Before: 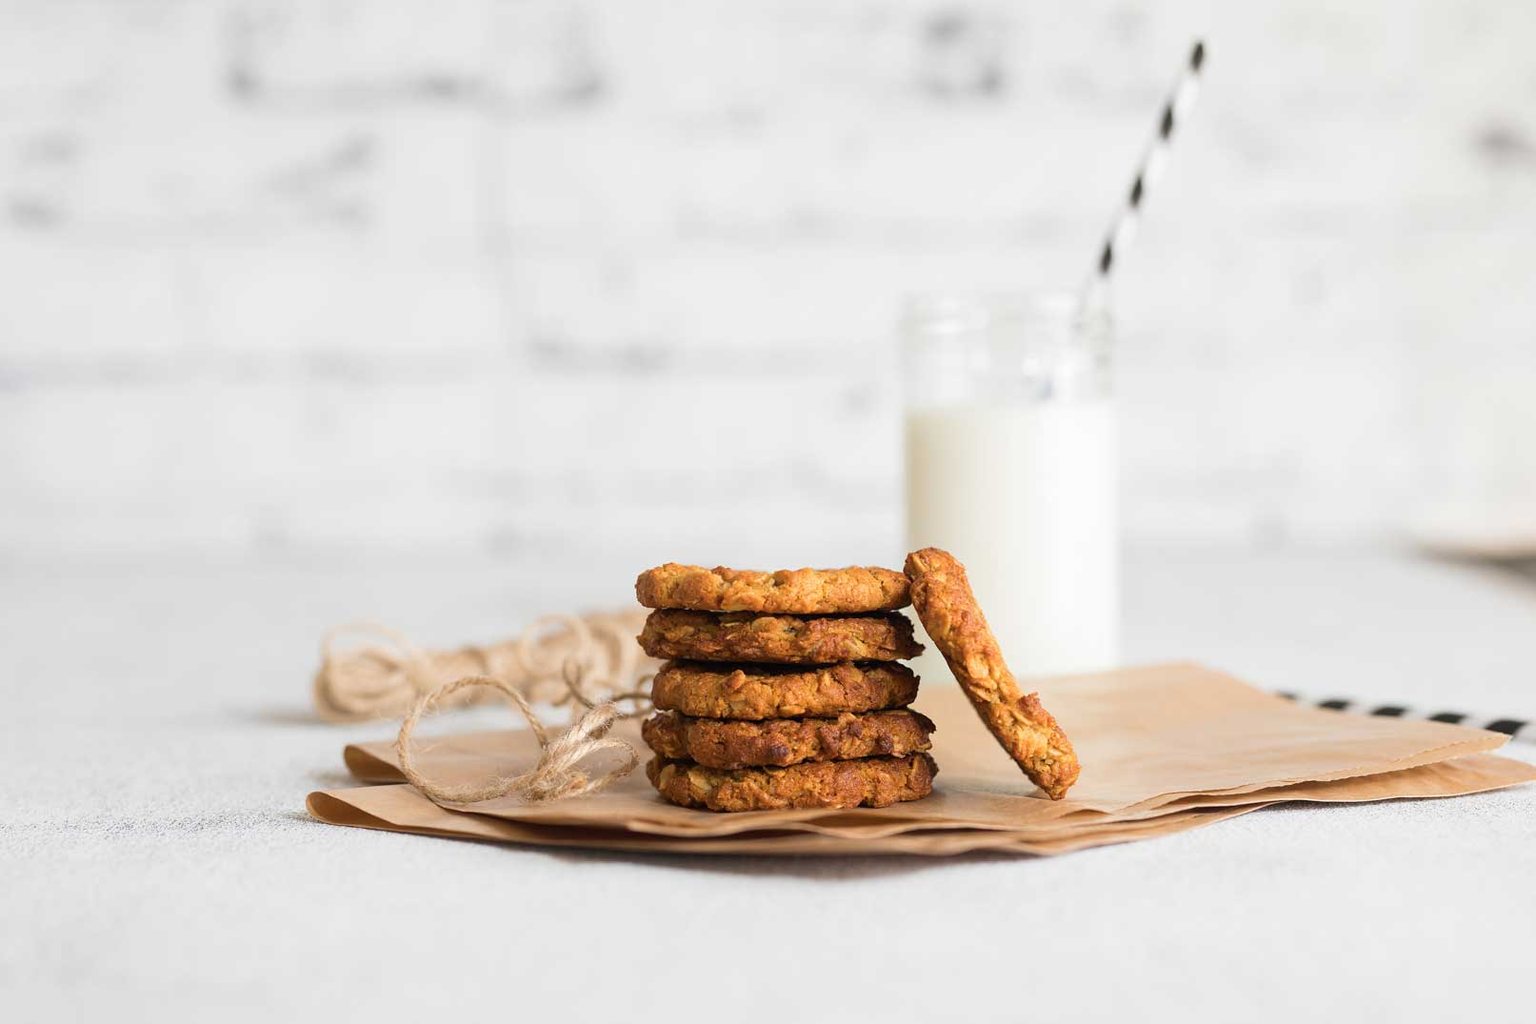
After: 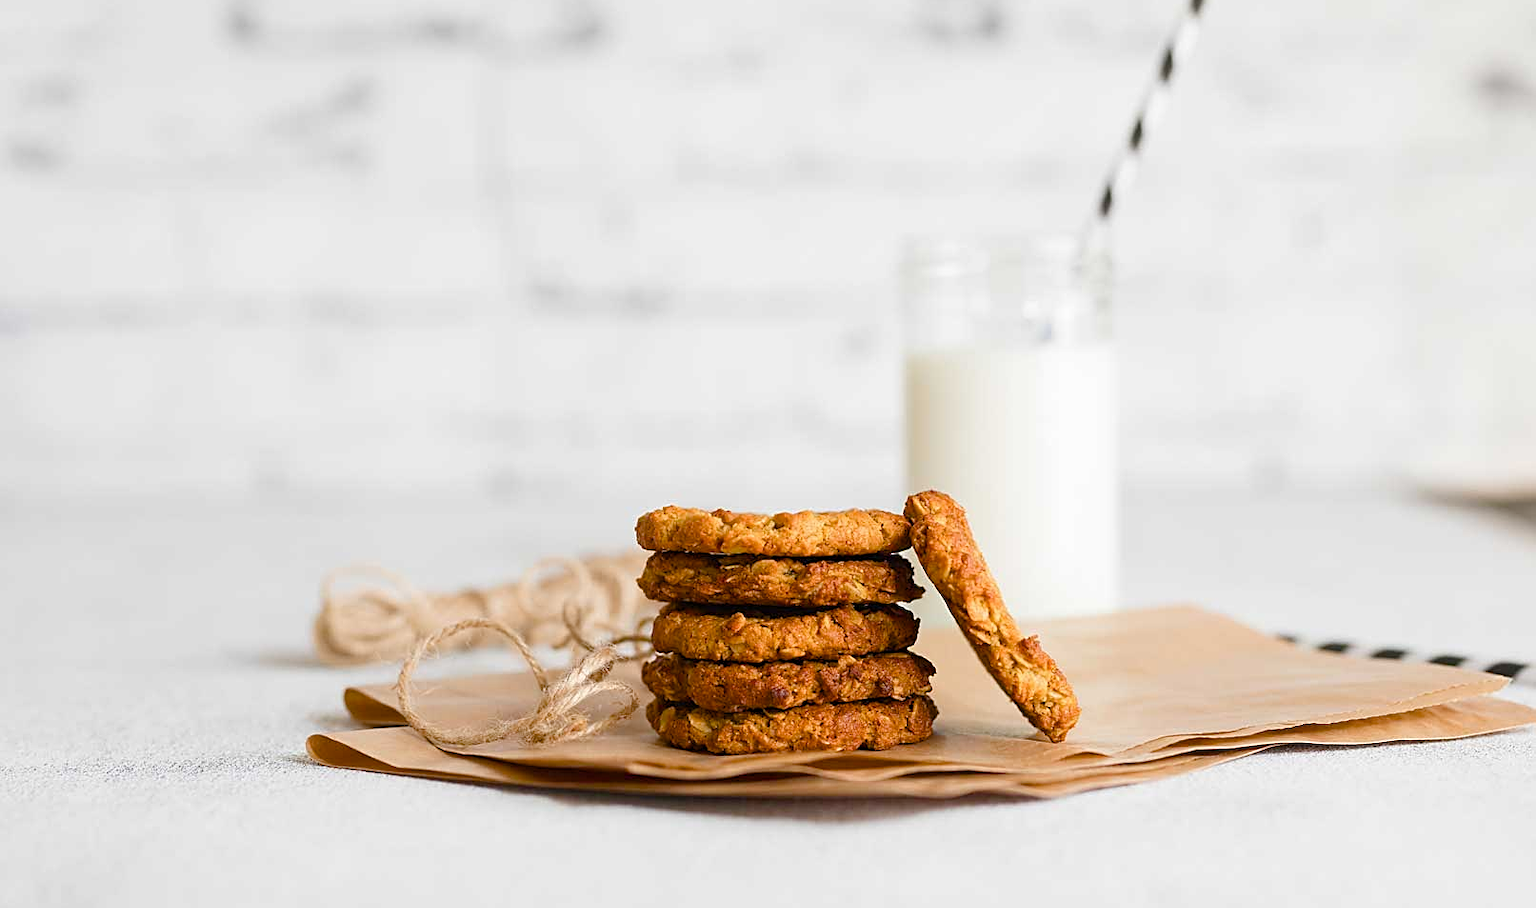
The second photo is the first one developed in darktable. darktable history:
color balance rgb: perceptual saturation grading › global saturation 20%, perceptual saturation grading › highlights -25%, perceptual saturation grading › shadows 50%
crop and rotate: top 5.609%, bottom 5.609%
sharpen: on, module defaults
